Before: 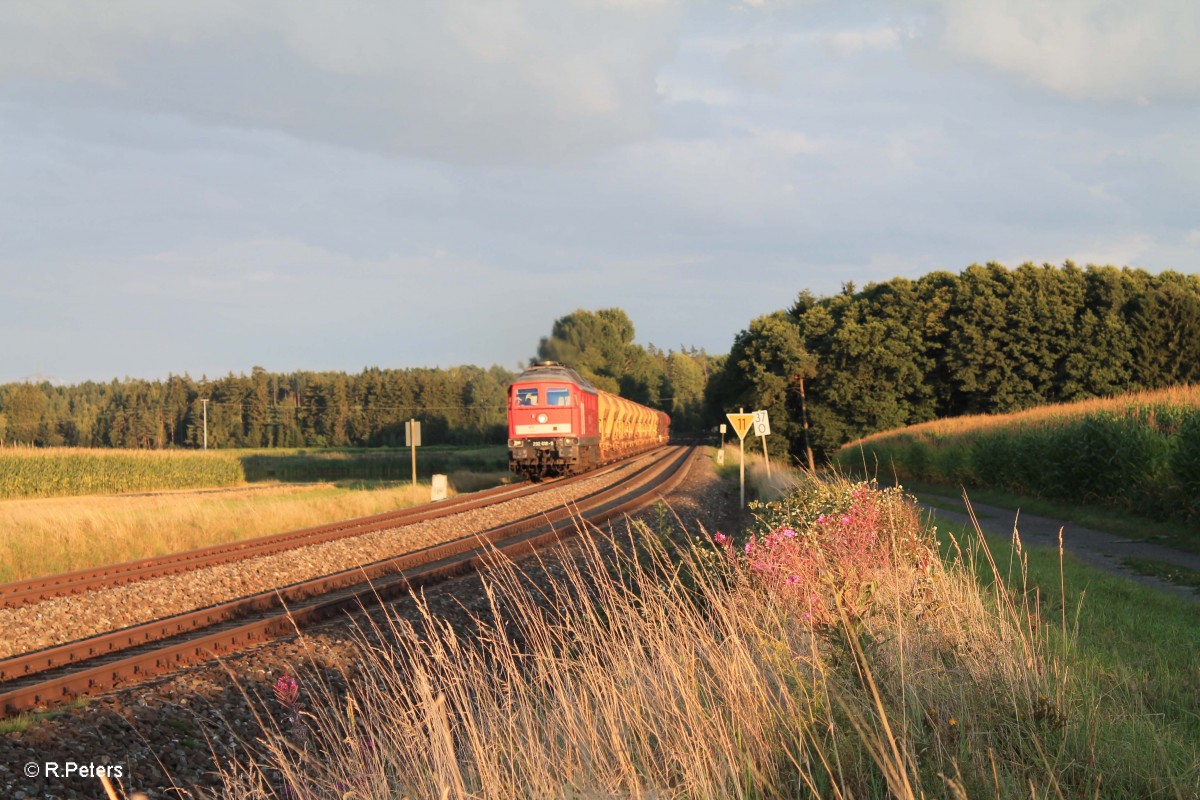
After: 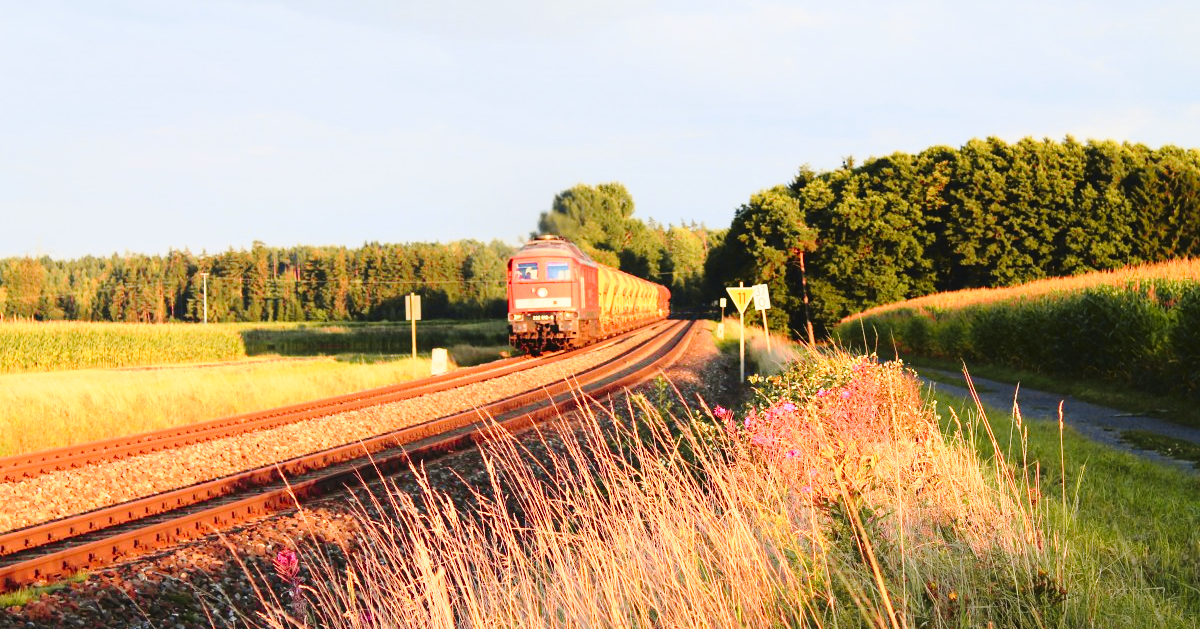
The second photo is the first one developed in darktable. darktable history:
base curve: curves: ch0 [(0, 0) (0.028, 0.03) (0.121, 0.232) (0.46, 0.748) (0.859, 0.968) (1, 1)], preserve colors none
tone curve: curves: ch0 [(0, 0.036) (0.119, 0.115) (0.466, 0.498) (0.715, 0.767) (0.817, 0.865) (1, 0.998)]; ch1 [(0, 0) (0.377, 0.416) (0.44, 0.461) (0.487, 0.49) (0.514, 0.517) (0.536, 0.577) (0.66, 0.724) (1, 1)]; ch2 [(0, 0) (0.38, 0.405) (0.463, 0.443) (0.492, 0.486) (0.526, 0.541) (0.578, 0.598) (0.653, 0.698) (1, 1)], color space Lab, independent channels, preserve colors none
white balance: red 0.986, blue 1.01
crop and rotate: top 15.774%, bottom 5.506%
